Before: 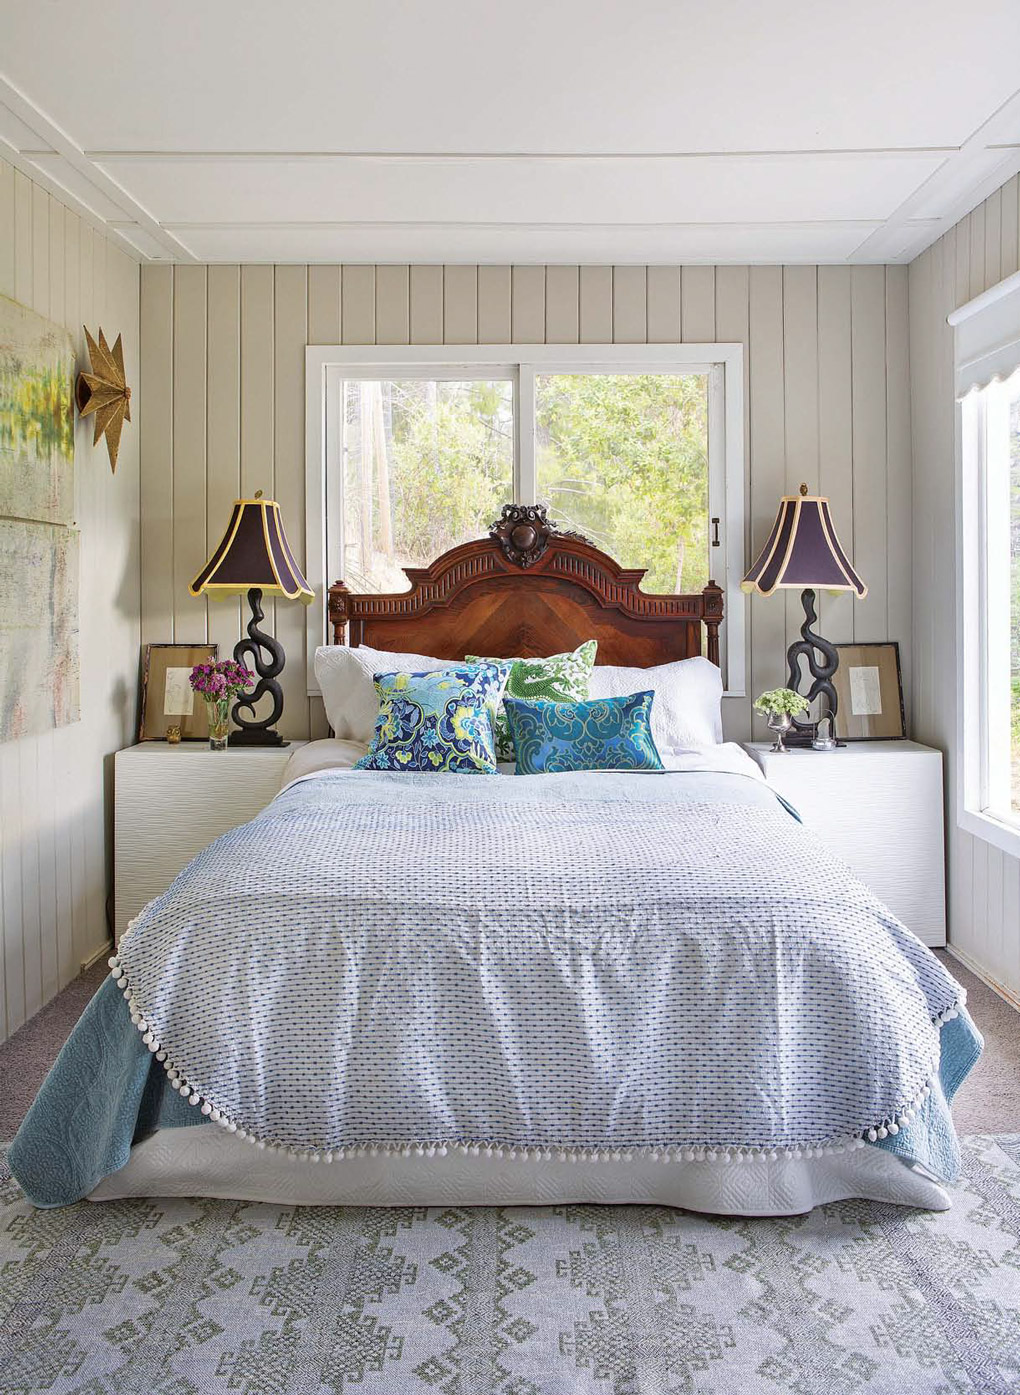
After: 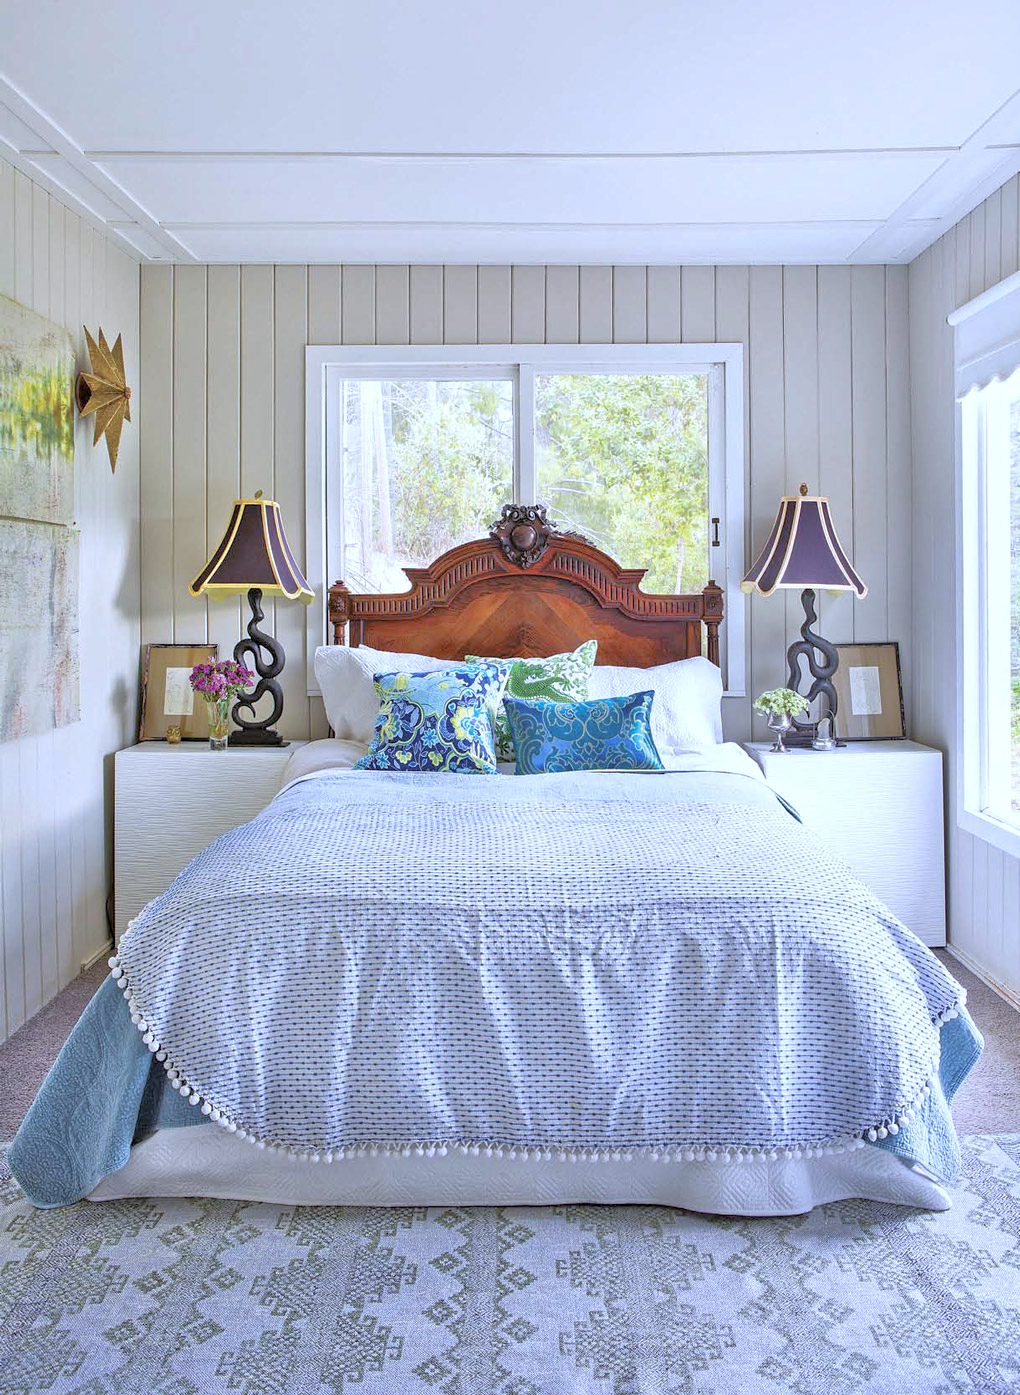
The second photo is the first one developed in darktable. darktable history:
white balance: red 0.948, green 1.02, blue 1.176
tone equalizer: -7 EV 0.15 EV, -6 EV 0.6 EV, -5 EV 1.15 EV, -4 EV 1.33 EV, -3 EV 1.15 EV, -2 EV 0.6 EV, -1 EV 0.15 EV, mask exposure compensation -0.5 EV
levels: levels [0.026, 0.507, 0.987]
